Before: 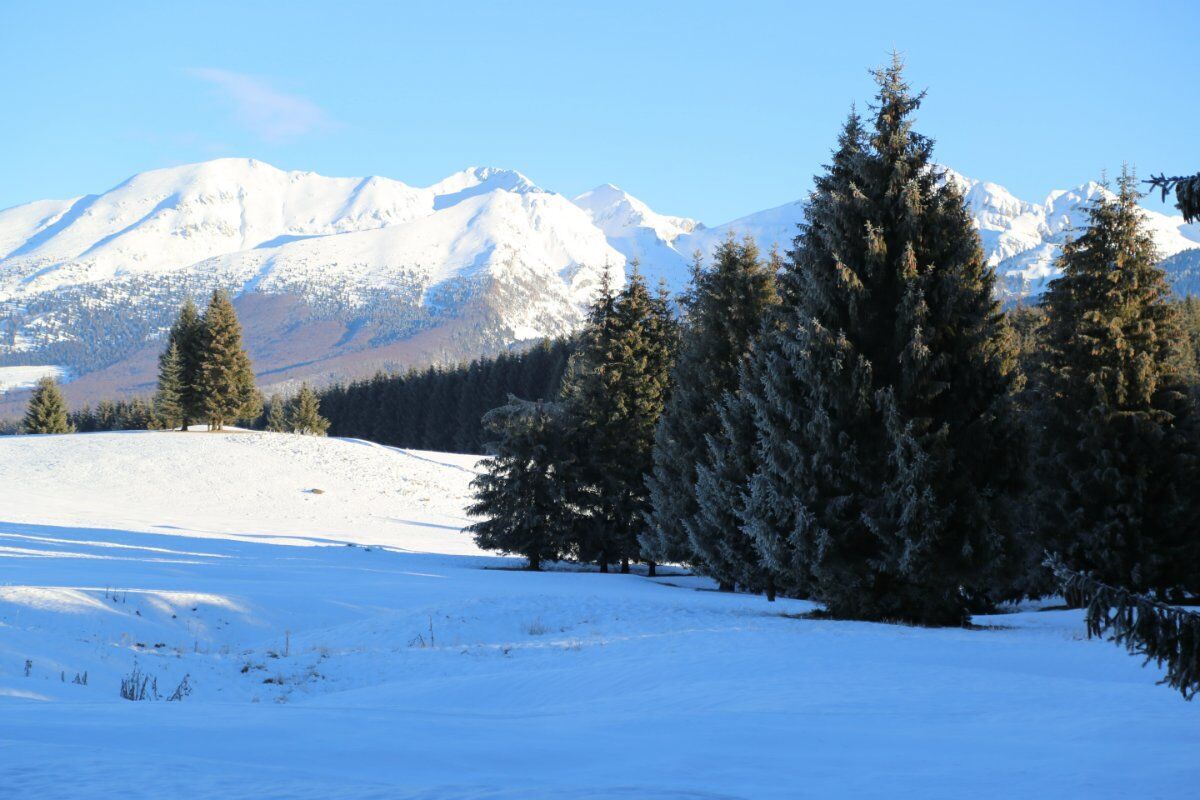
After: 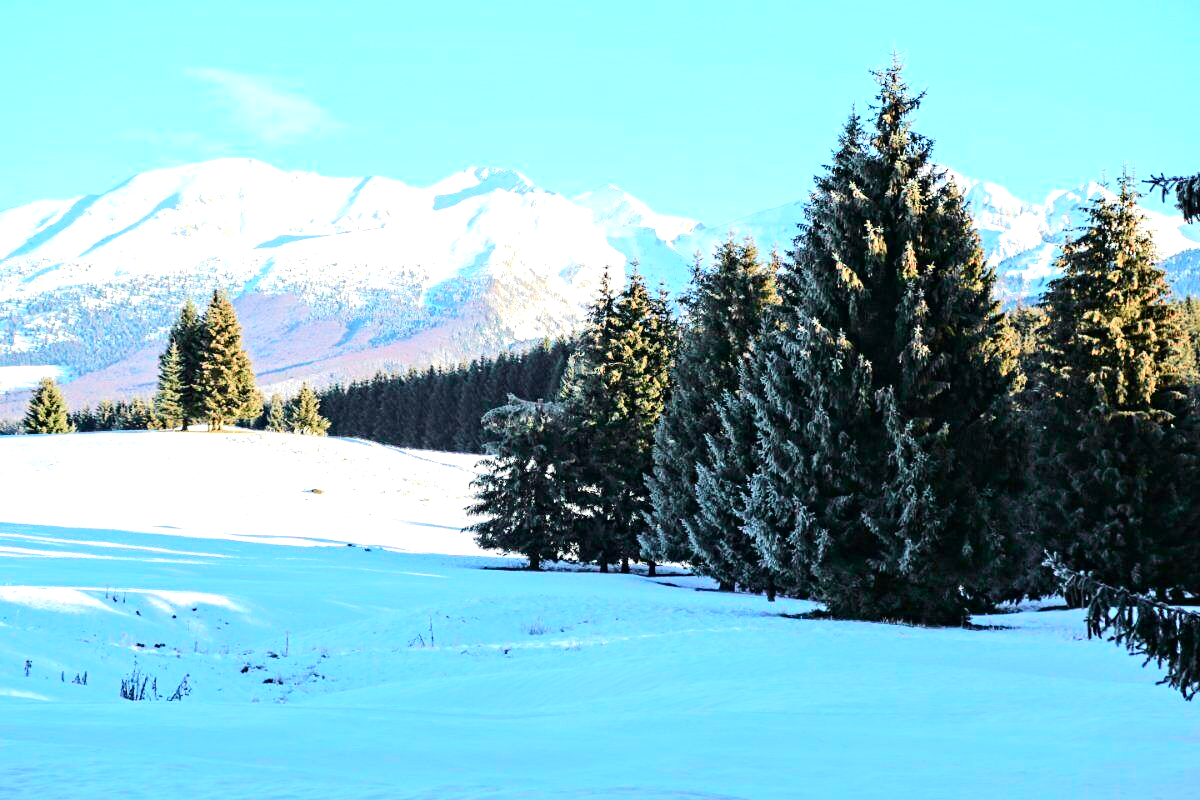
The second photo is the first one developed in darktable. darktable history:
exposure: black level correction 0, exposure 1 EV, compensate highlight preservation false
tone curve: curves: ch0 [(0, 0.012) (0.052, 0.04) (0.107, 0.086) (0.276, 0.265) (0.461, 0.531) (0.718, 0.79) (0.921, 0.909) (0.999, 0.951)]; ch1 [(0, 0) (0.339, 0.298) (0.402, 0.363) (0.444, 0.415) (0.485, 0.469) (0.494, 0.493) (0.504, 0.501) (0.525, 0.534) (0.555, 0.587) (0.594, 0.647) (1, 1)]; ch2 [(0, 0) (0.48, 0.48) (0.504, 0.5) (0.535, 0.557) (0.581, 0.623) (0.649, 0.683) (0.824, 0.815) (1, 1)], color space Lab, independent channels, preserve colors none
contrast equalizer: octaves 7, y [[0.5, 0.542, 0.583, 0.625, 0.667, 0.708], [0.5 ×6], [0.5 ×6], [0 ×6], [0 ×6]]
